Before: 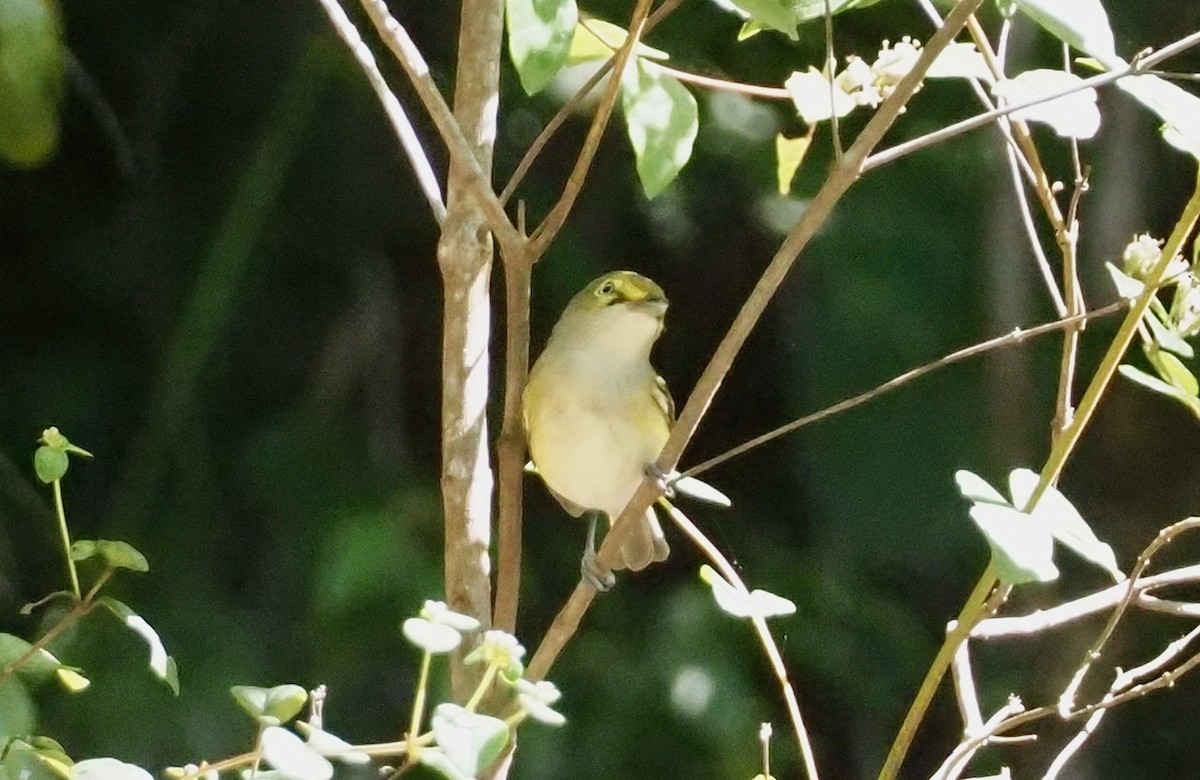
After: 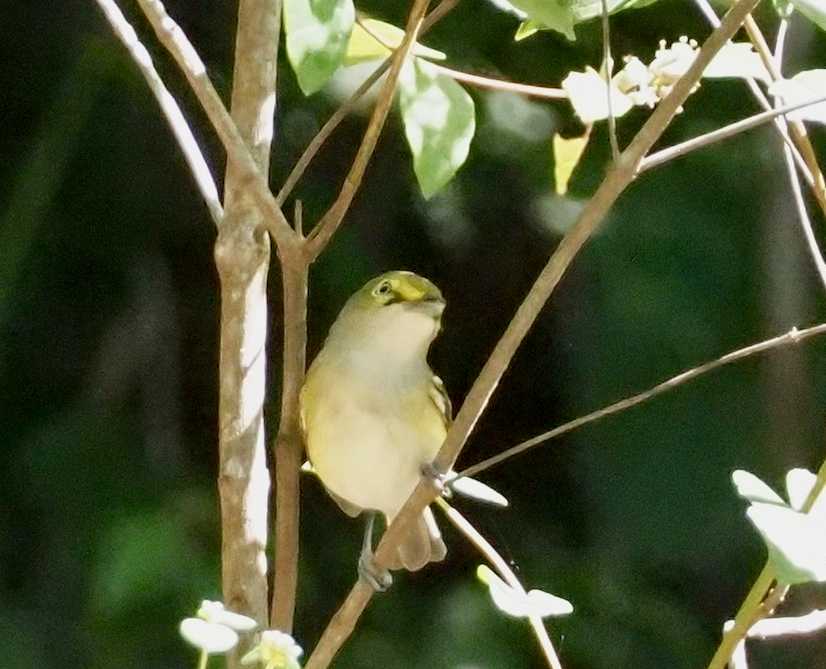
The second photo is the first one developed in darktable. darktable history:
crop: left 18.662%, right 12.429%, bottom 14.119%
